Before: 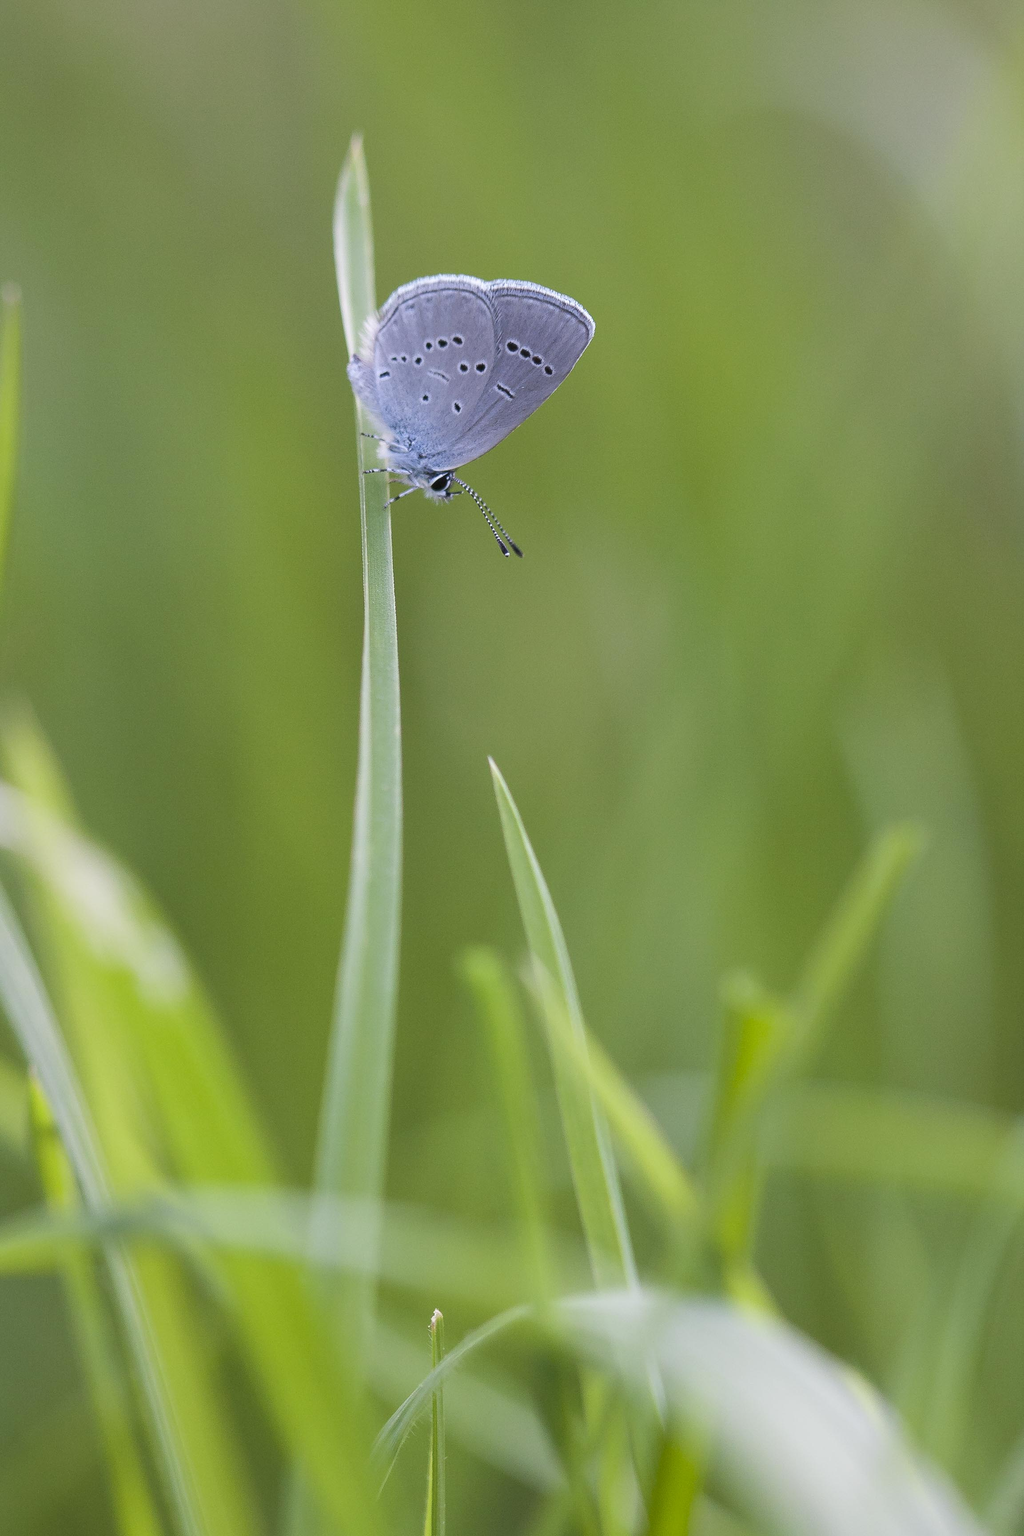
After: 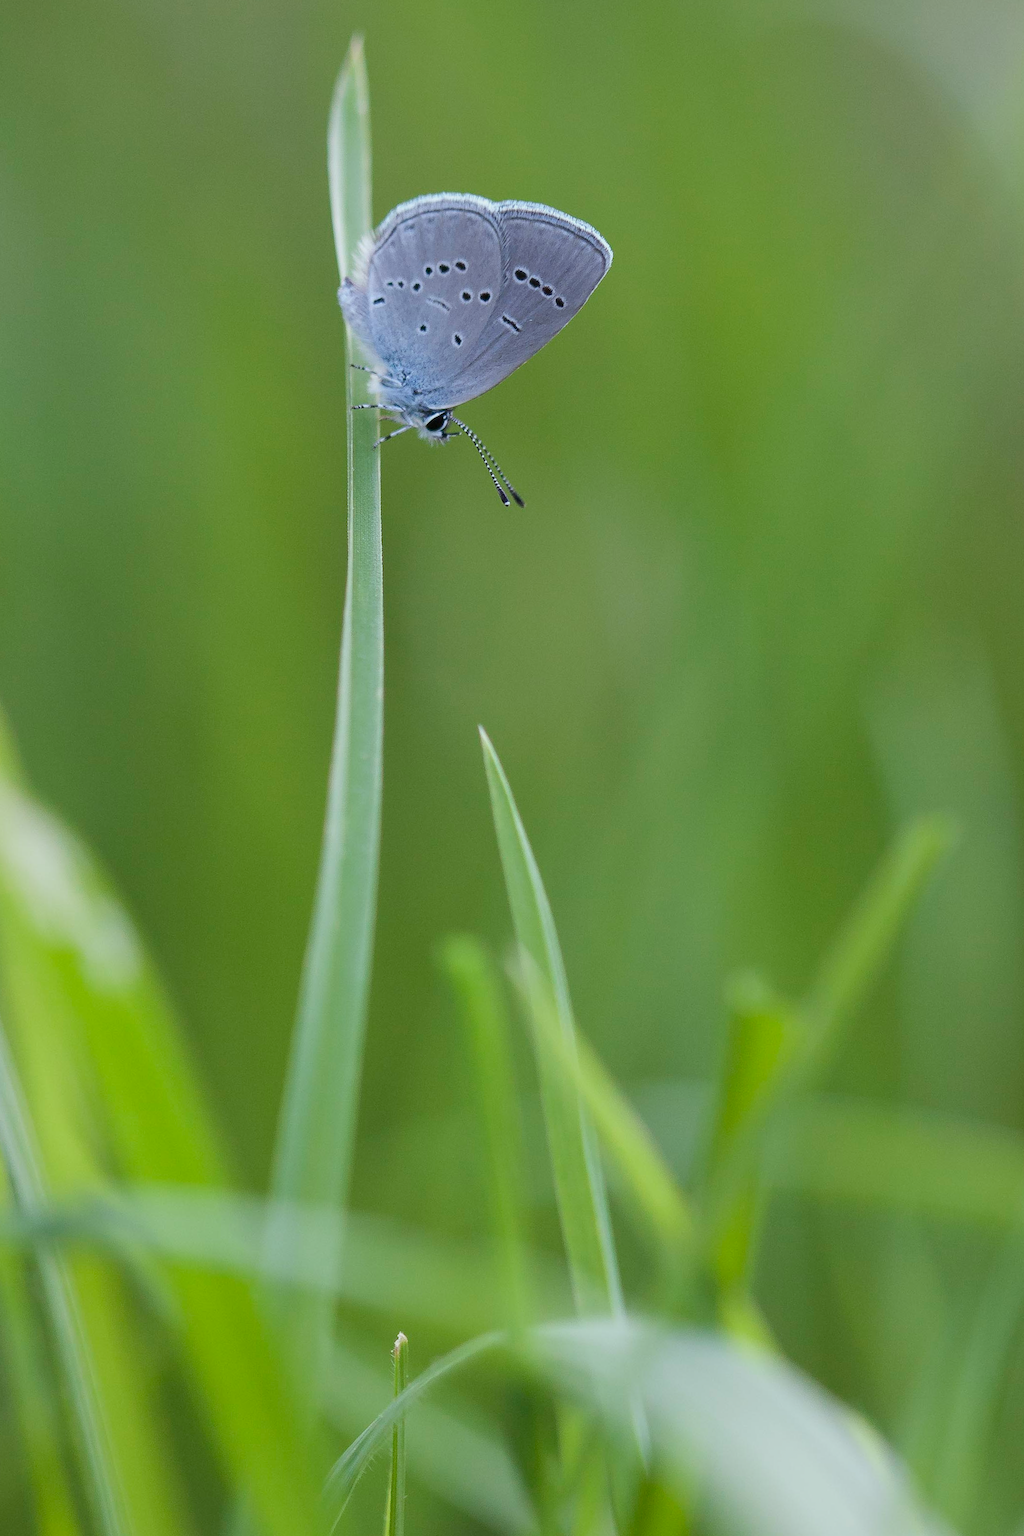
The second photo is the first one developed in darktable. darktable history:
crop and rotate: angle -1.96°, left 3.097%, top 4.154%, right 1.586%, bottom 0.529%
exposure: exposure -0.177 EV, compensate highlight preservation false
color correction: highlights a* -6.69, highlights b* 0.49
